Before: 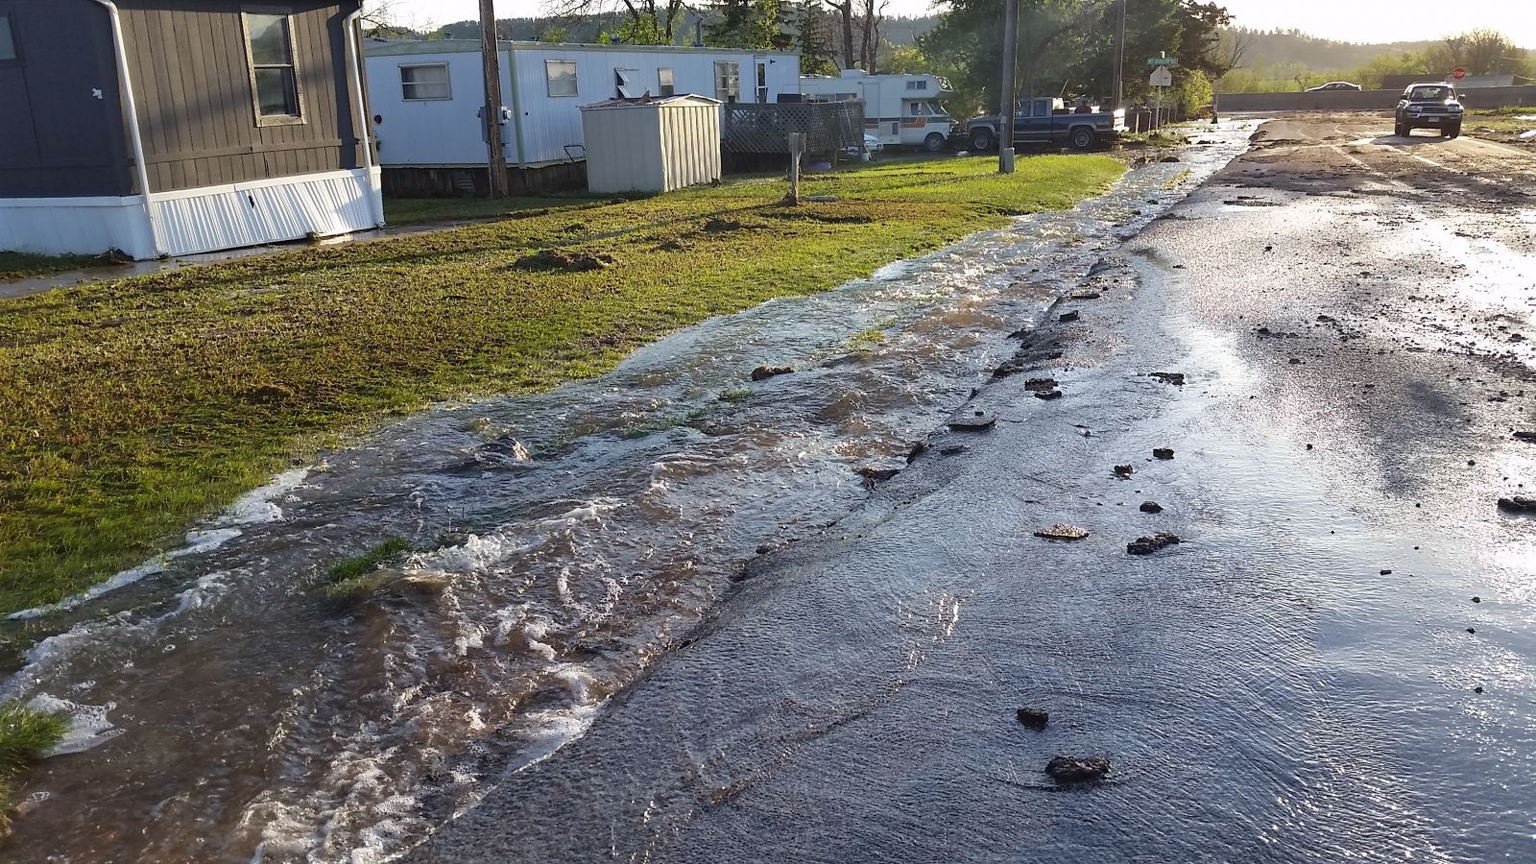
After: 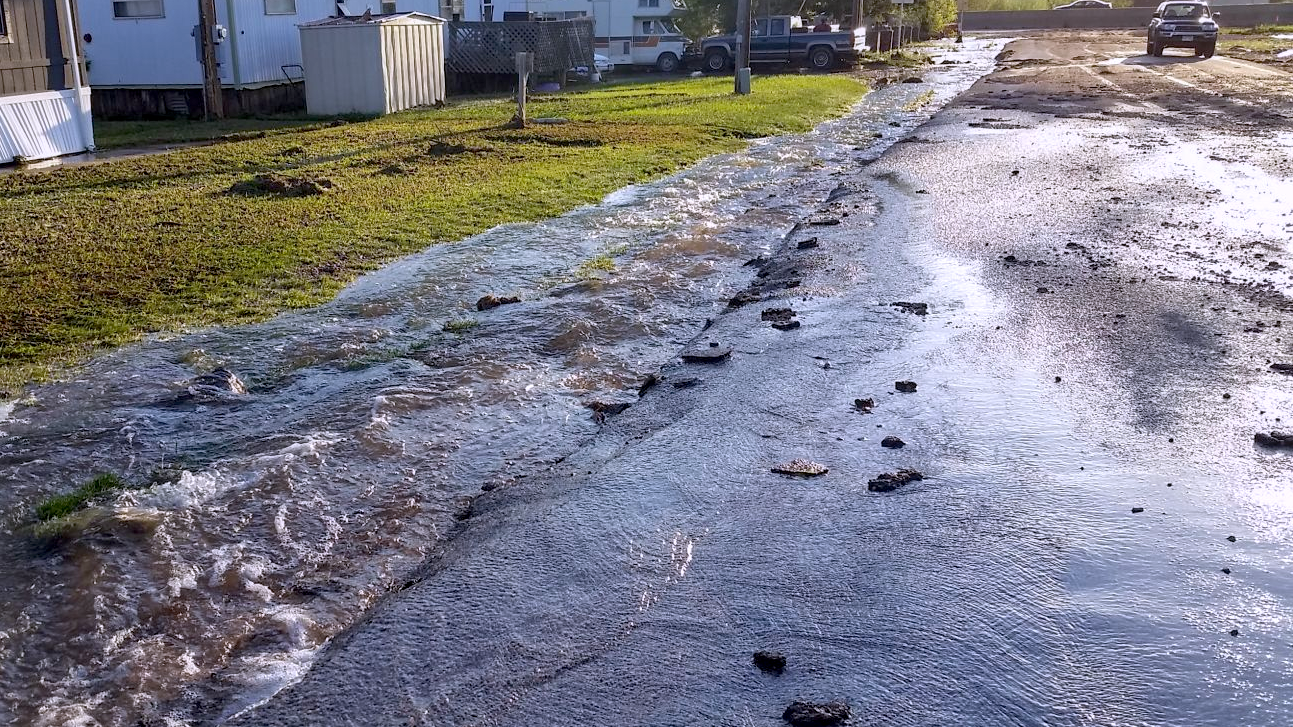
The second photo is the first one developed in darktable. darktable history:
crop: left 19.159%, top 9.58%, bottom 9.58%
exposure: black level correction 0.01, exposure 0.011 EV, compensate highlight preservation false
local contrast: detail 110%
white balance: red 1.004, blue 1.096
